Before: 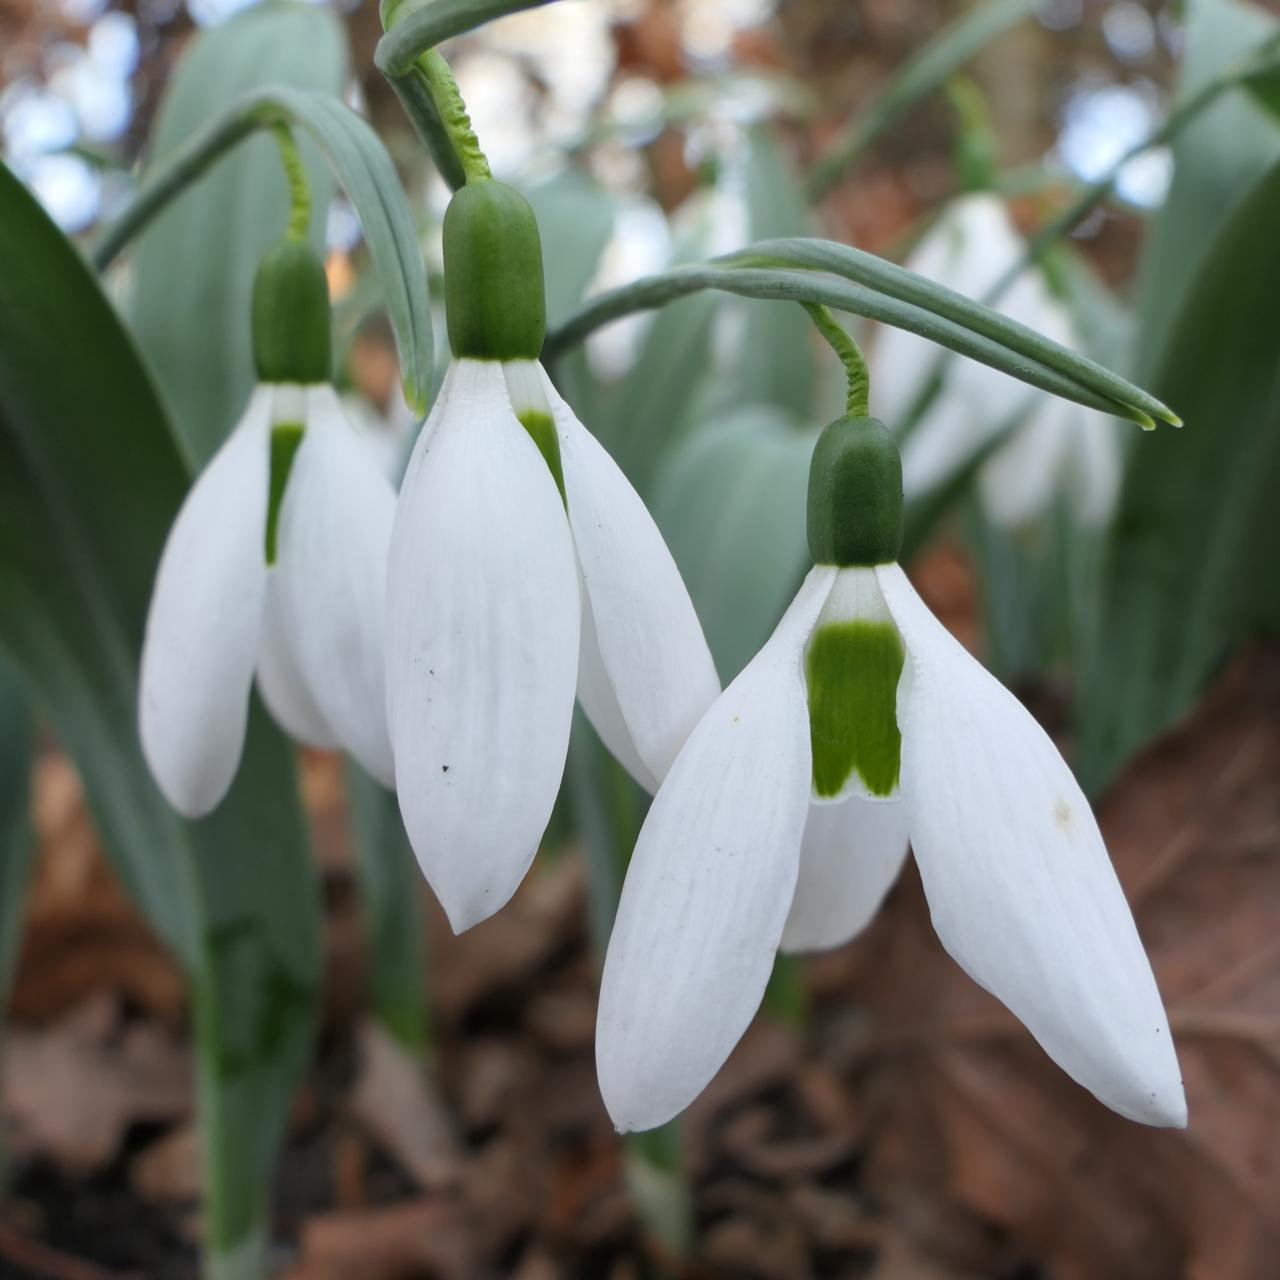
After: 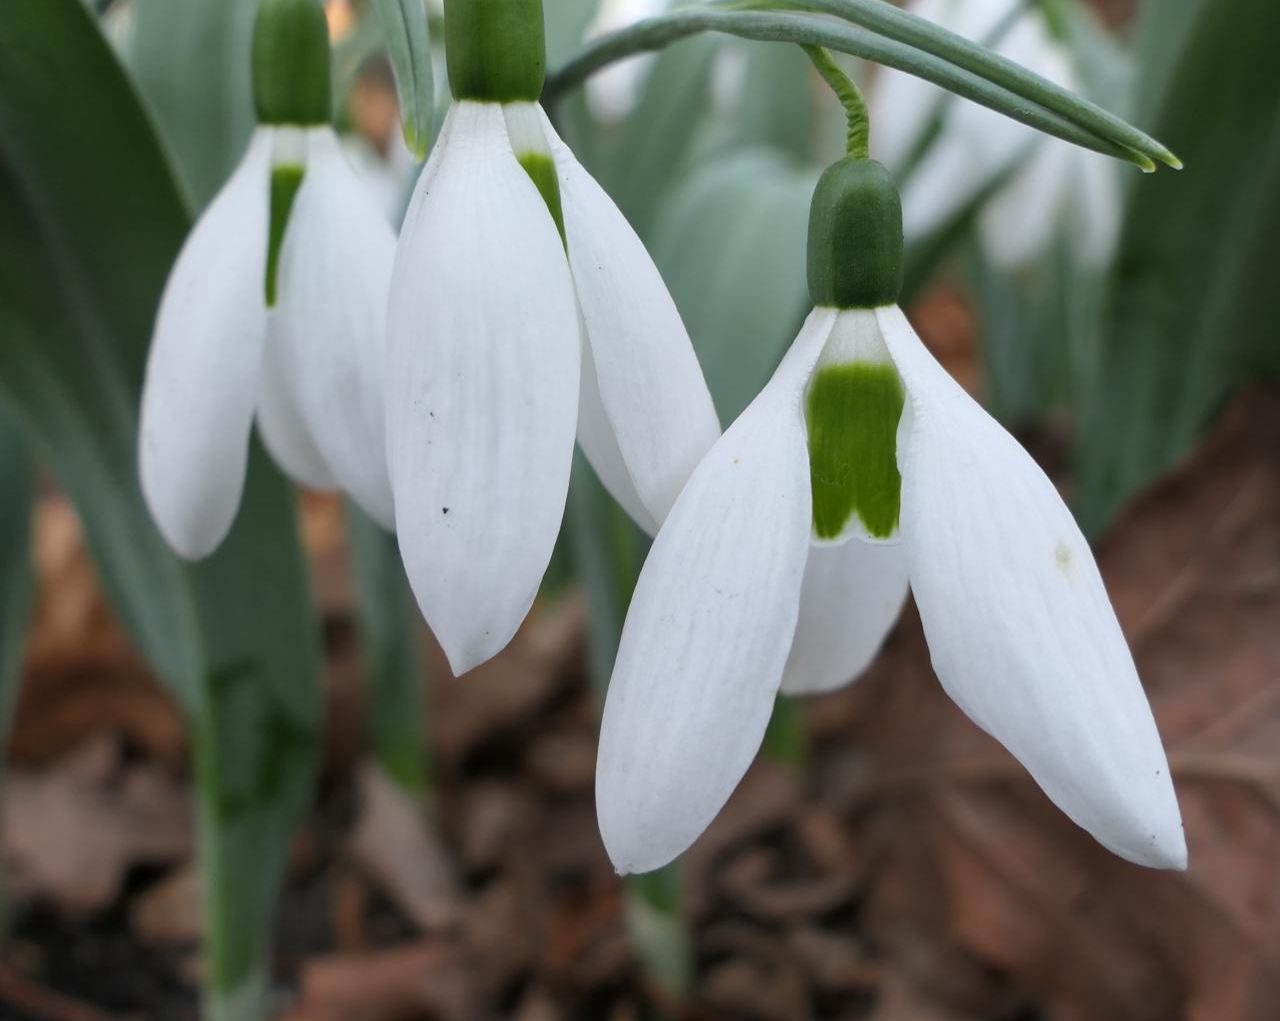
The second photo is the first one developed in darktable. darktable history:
crop and rotate: top 20.166%
